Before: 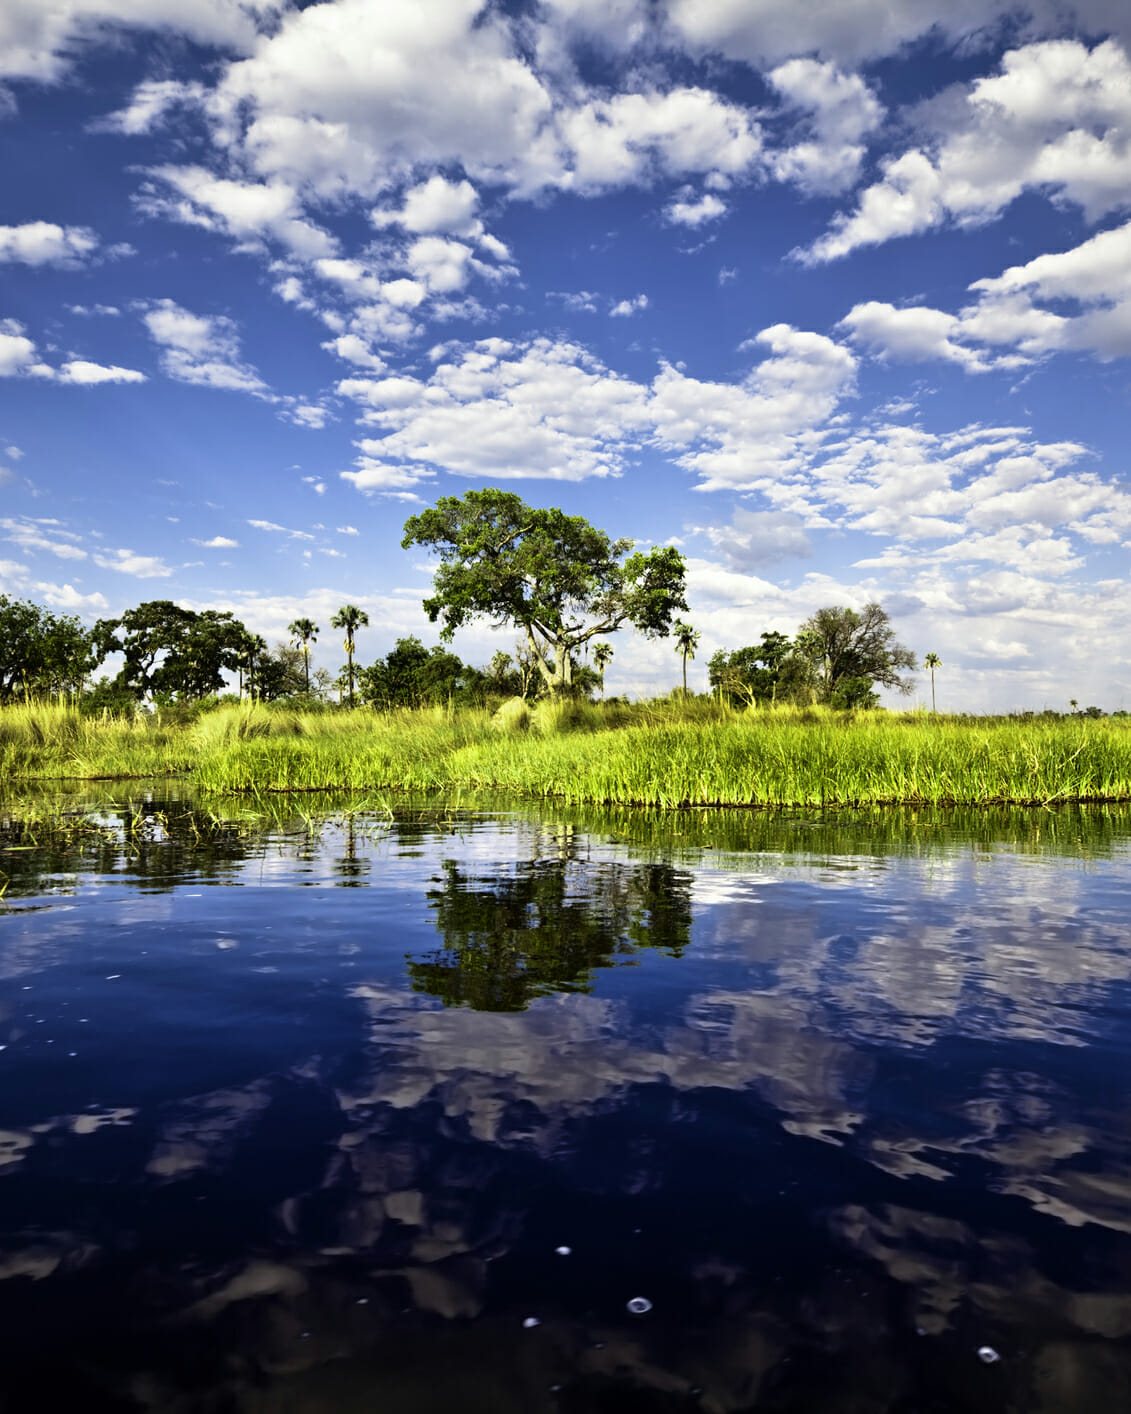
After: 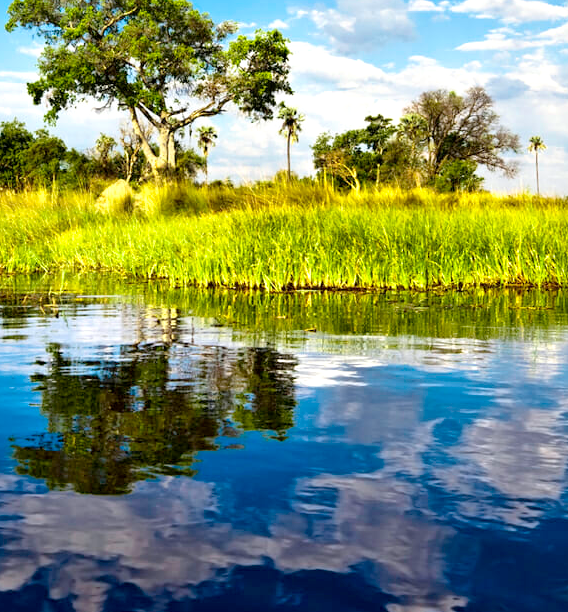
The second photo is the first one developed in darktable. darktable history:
crop: left 35.03%, top 36.625%, right 14.663%, bottom 20.057%
exposure: black level correction 0.001, exposure 0.191 EV, compensate highlight preservation false
